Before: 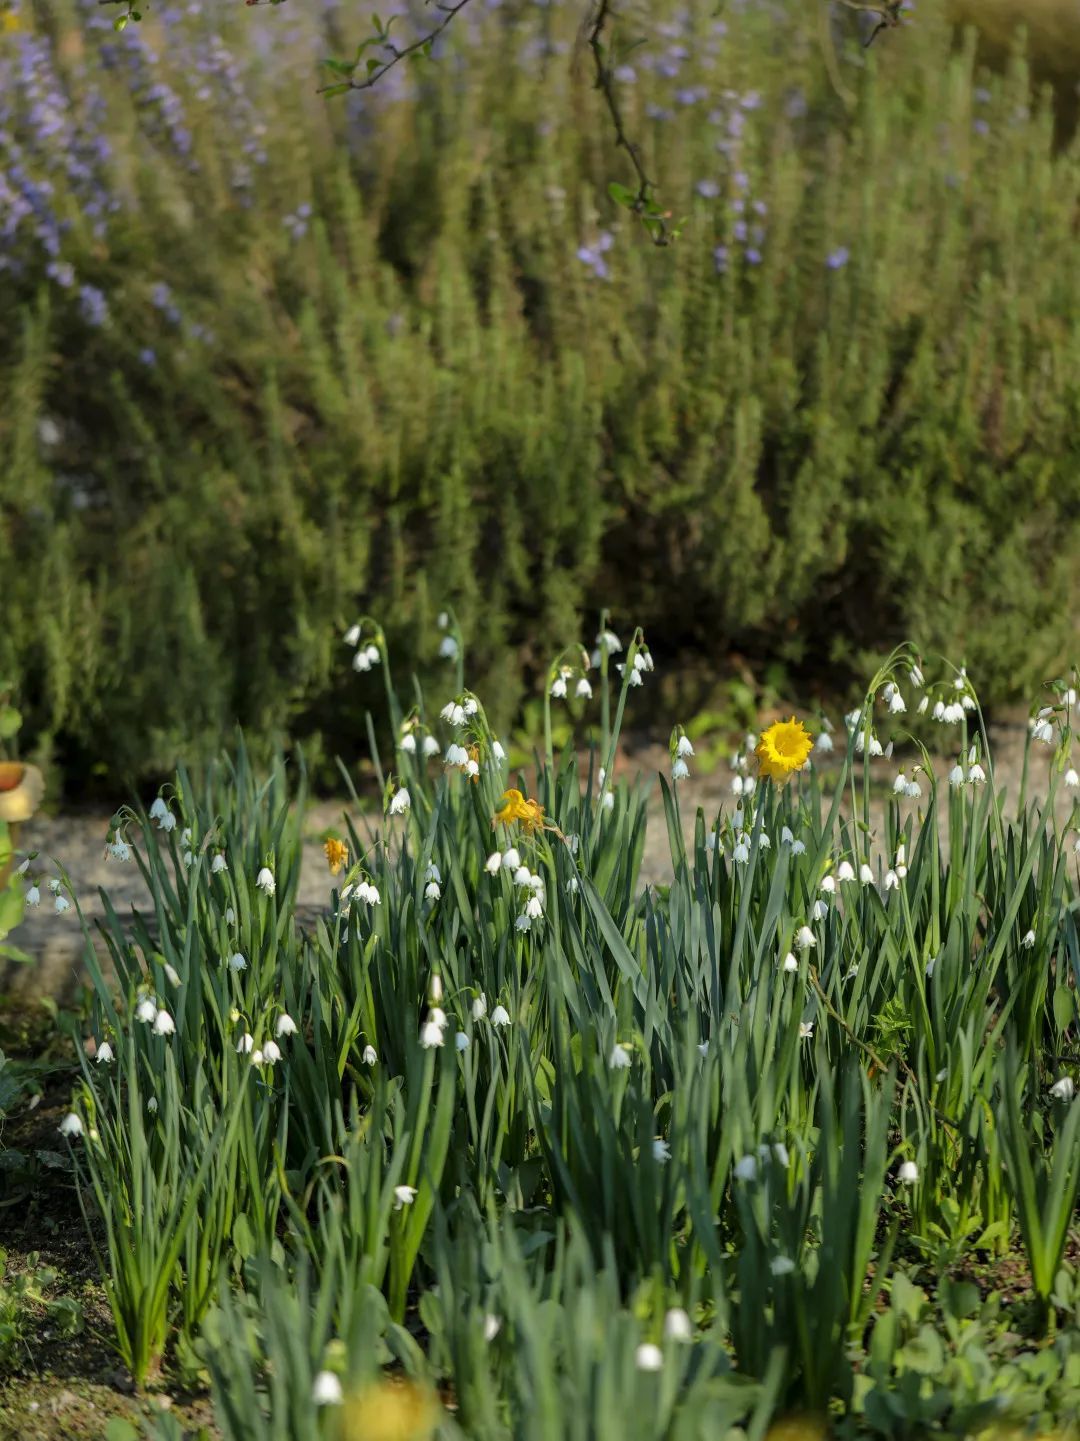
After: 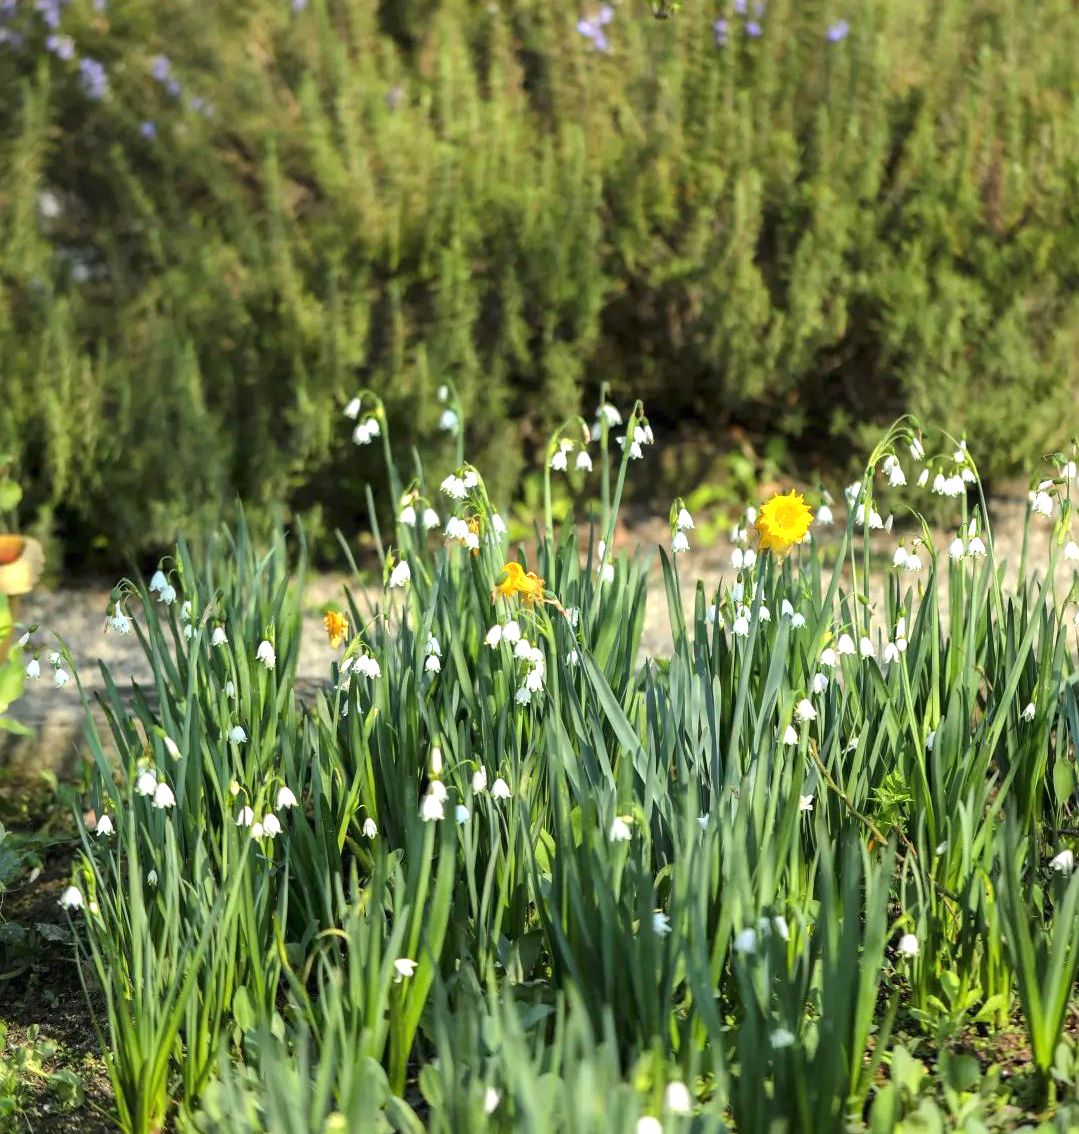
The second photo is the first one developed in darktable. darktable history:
crop and rotate: top 15.774%, bottom 5.506%
exposure: black level correction 0, exposure 1.1 EV, compensate exposure bias true, compensate highlight preservation false
